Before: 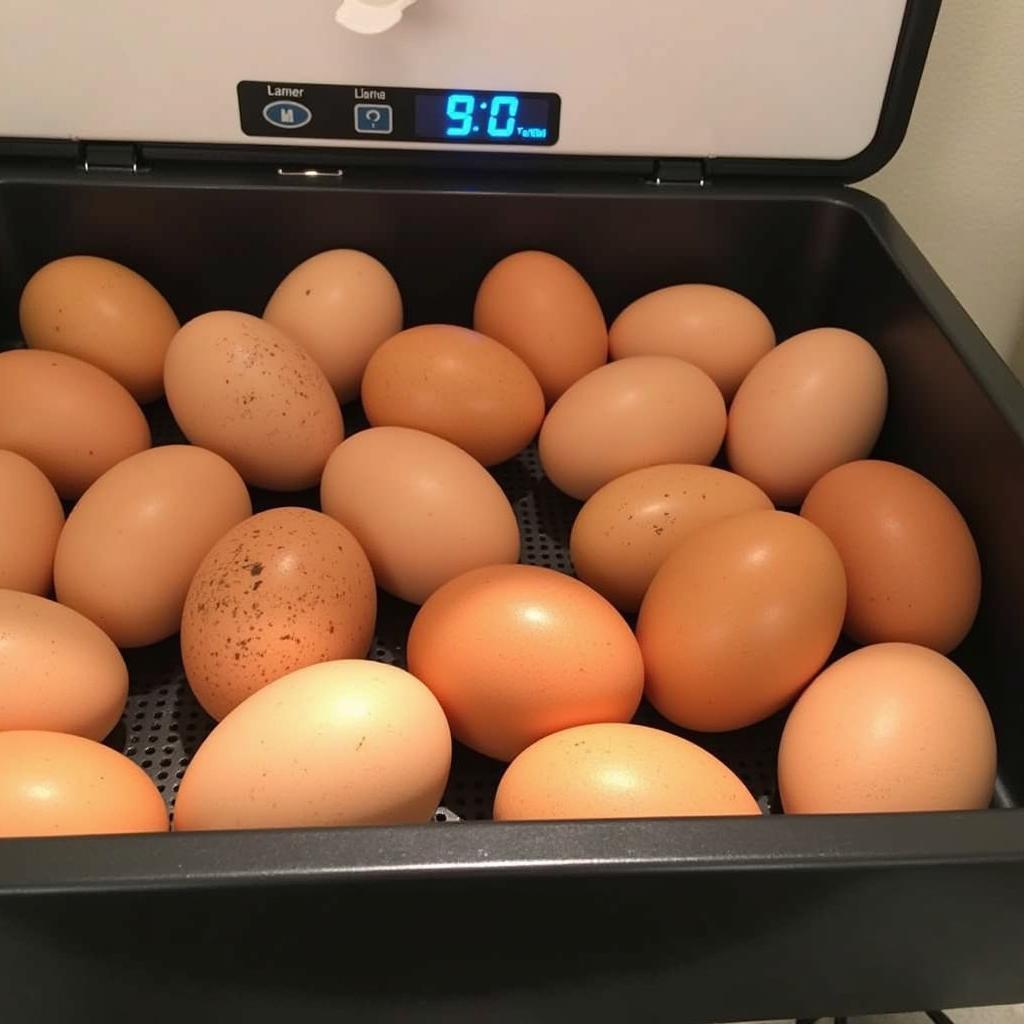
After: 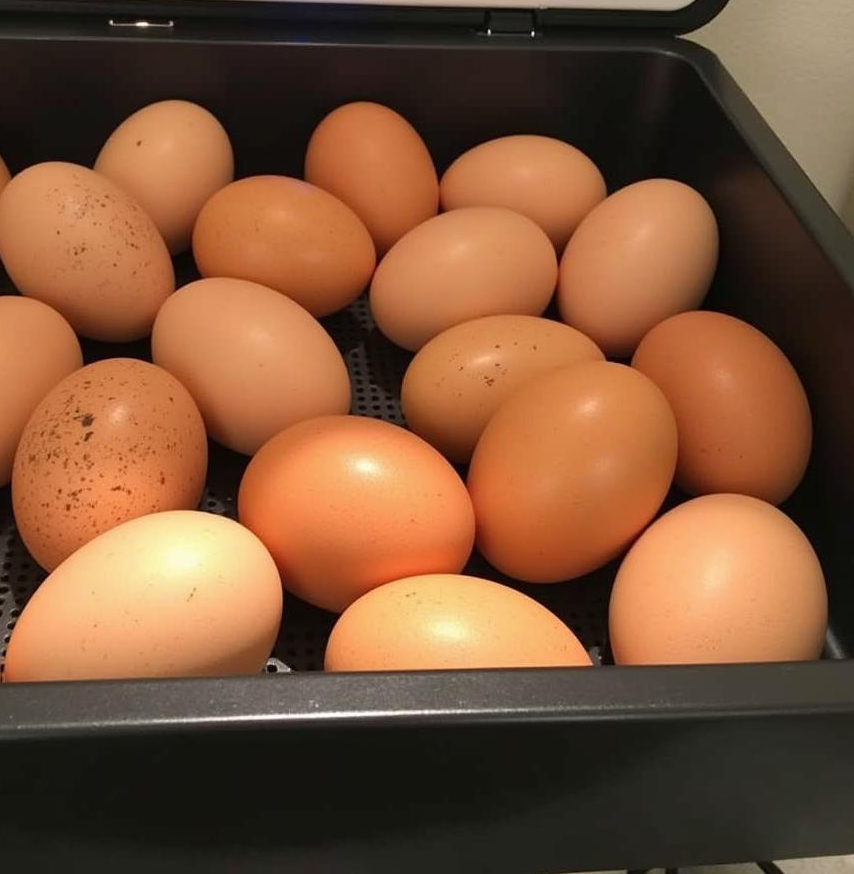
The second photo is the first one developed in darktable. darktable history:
crop: left 16.524%, top 14.582%
